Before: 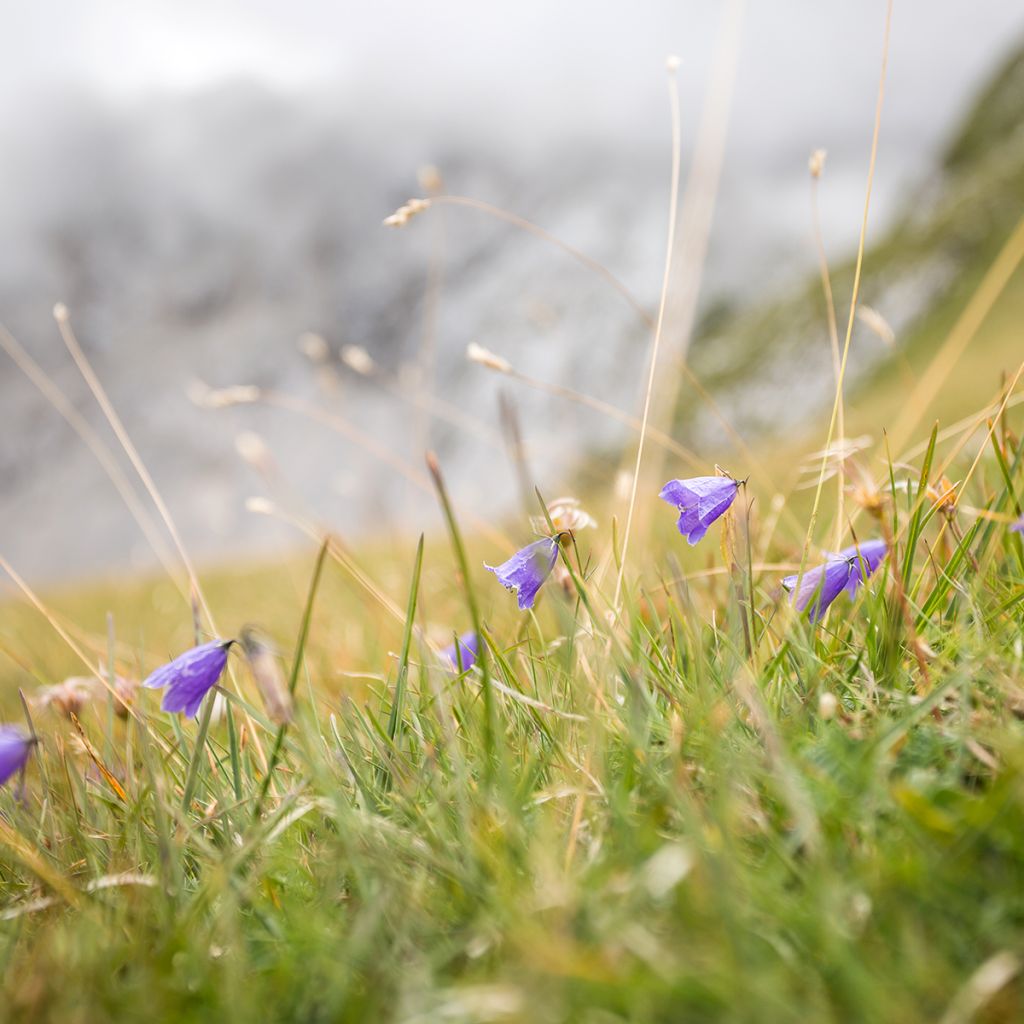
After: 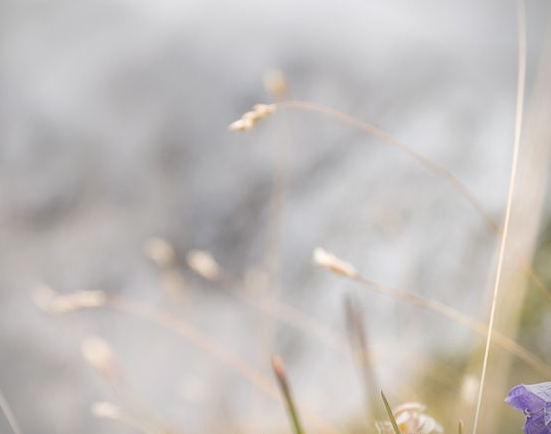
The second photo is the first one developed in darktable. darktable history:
crop: left 15.119%, top 9.287%, right 31.035%, bottom 48.239%
vignetting: fall-off start 97.18%, brightness -0.575, center (-0.031, -0.047), width/height ratio 1.187
